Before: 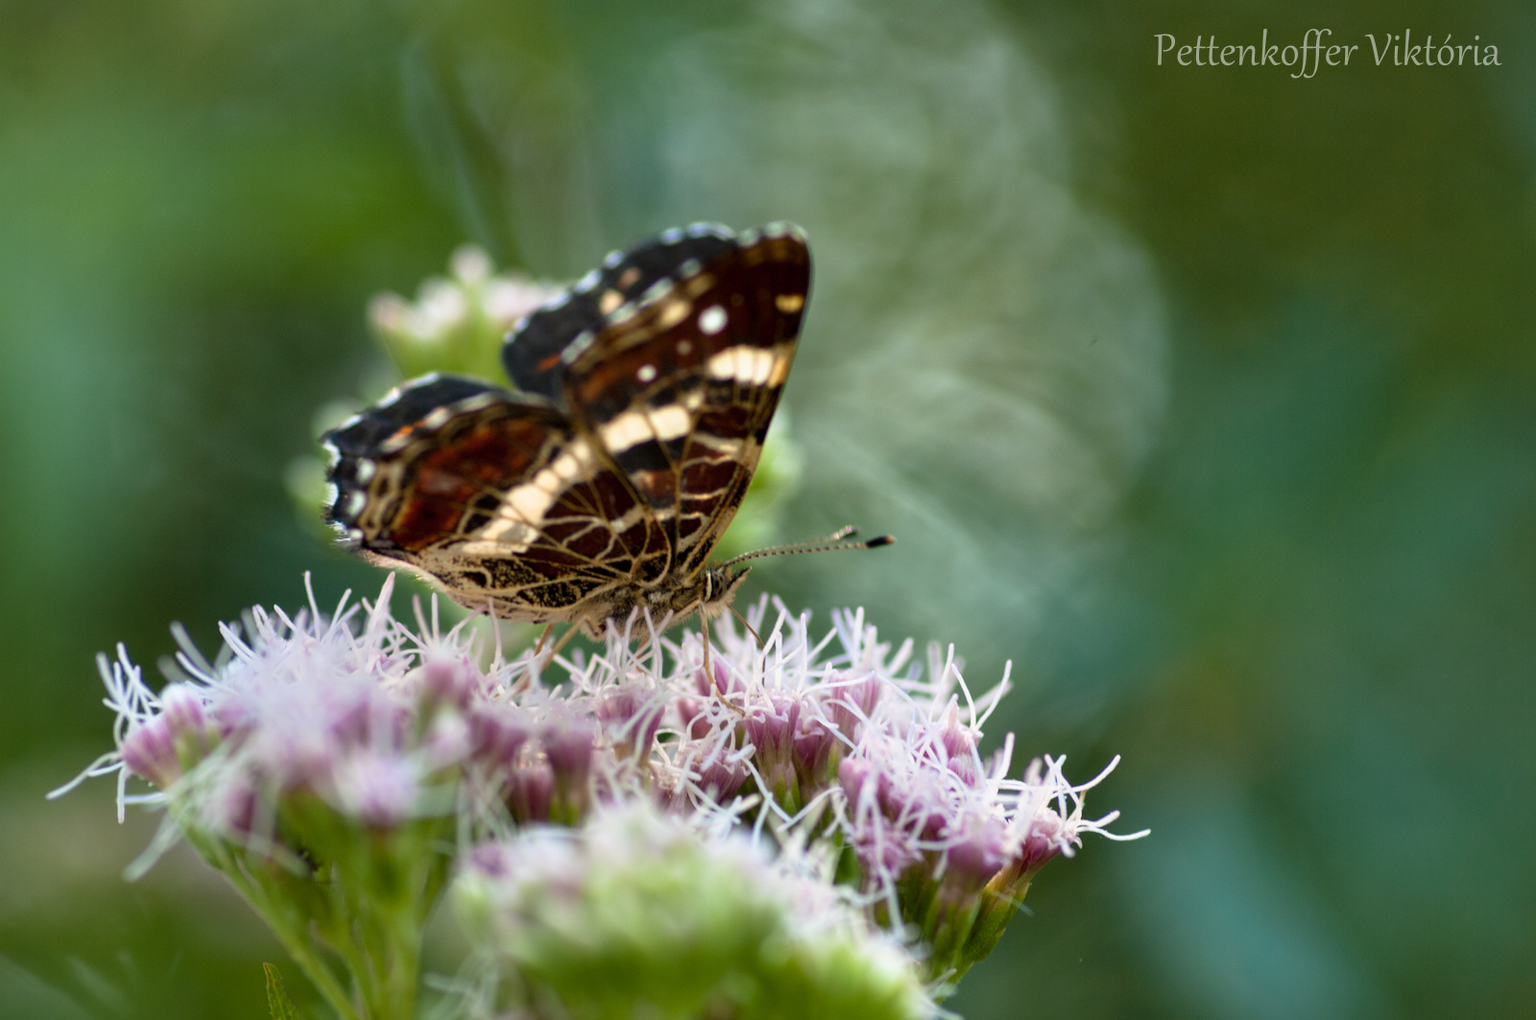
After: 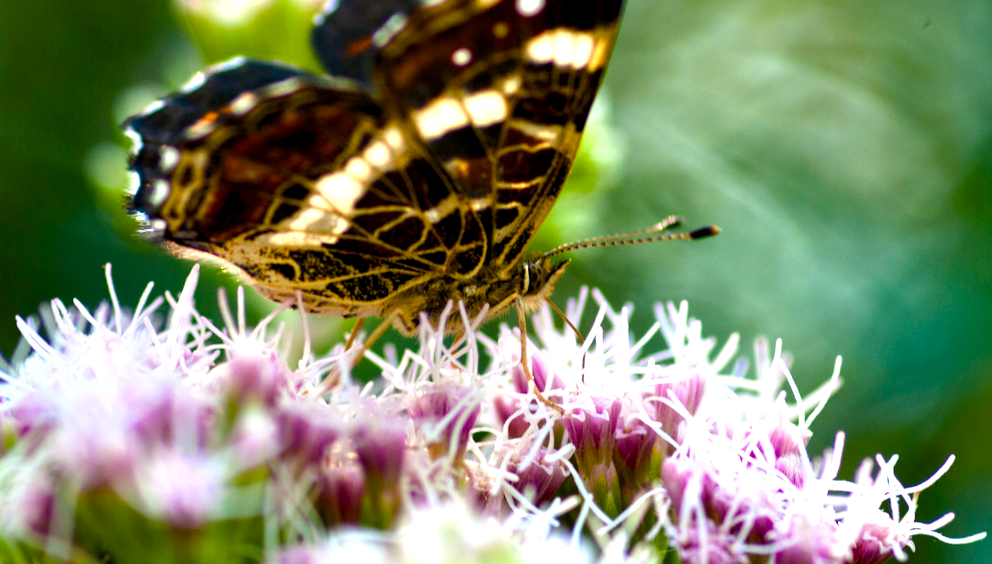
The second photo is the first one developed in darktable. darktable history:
color balance rgb: global offset › luminance -0.37%, perceptual saturation grading › highlights -17.77%, perceptual saturation grading › mid-tones 33.1%, perceptual saturation grading › shadows 50.52%, perceptual brilliance grading › highlights 20%, perceptual brilliance grading › mid-tones 20%, perceptual brilliance grading › shadows -20%, global vibrance 50%
crop: left 13.312%, top 31.28%, right 24.627%, bottom 15.582%
